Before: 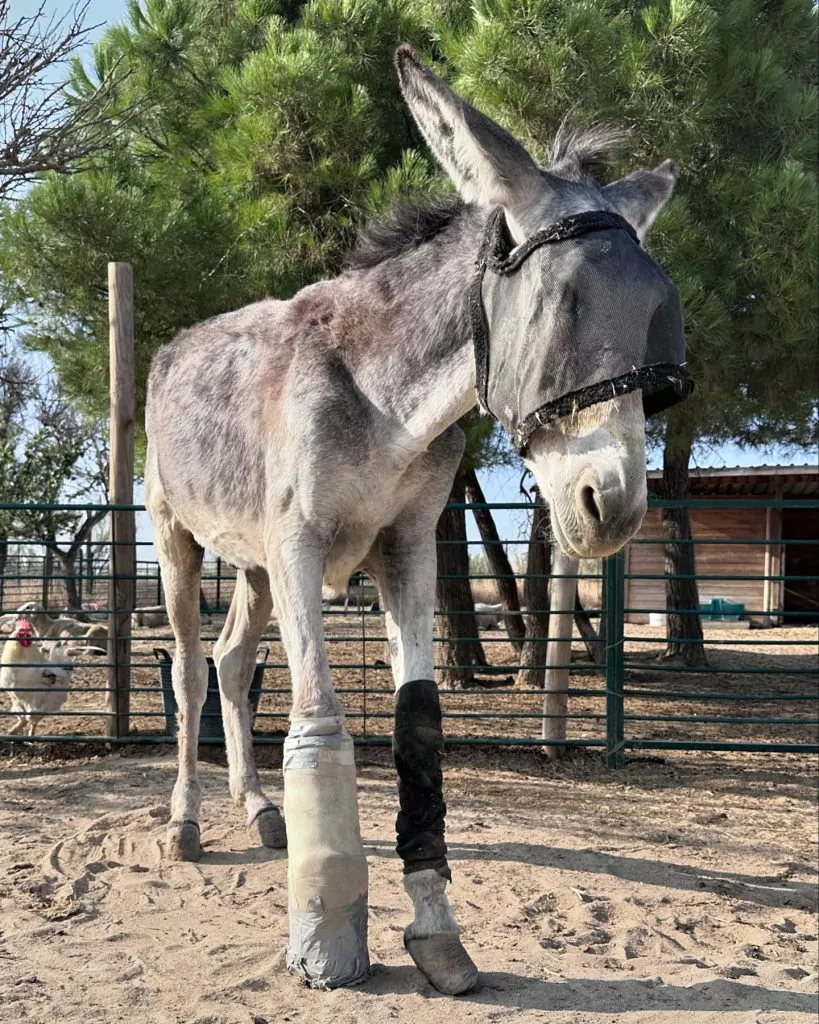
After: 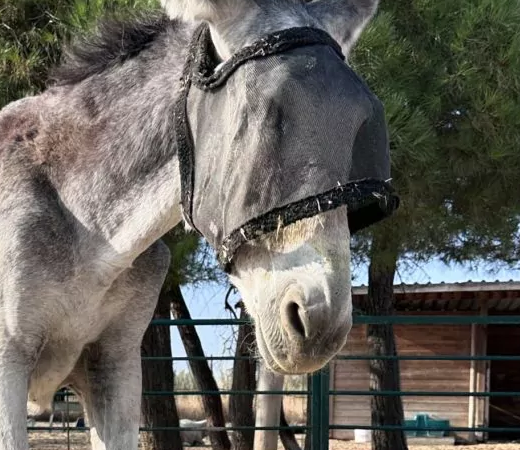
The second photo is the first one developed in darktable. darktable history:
crop: left 36.102%, top 18.005%, right 0.32%, bottom 38.017%
